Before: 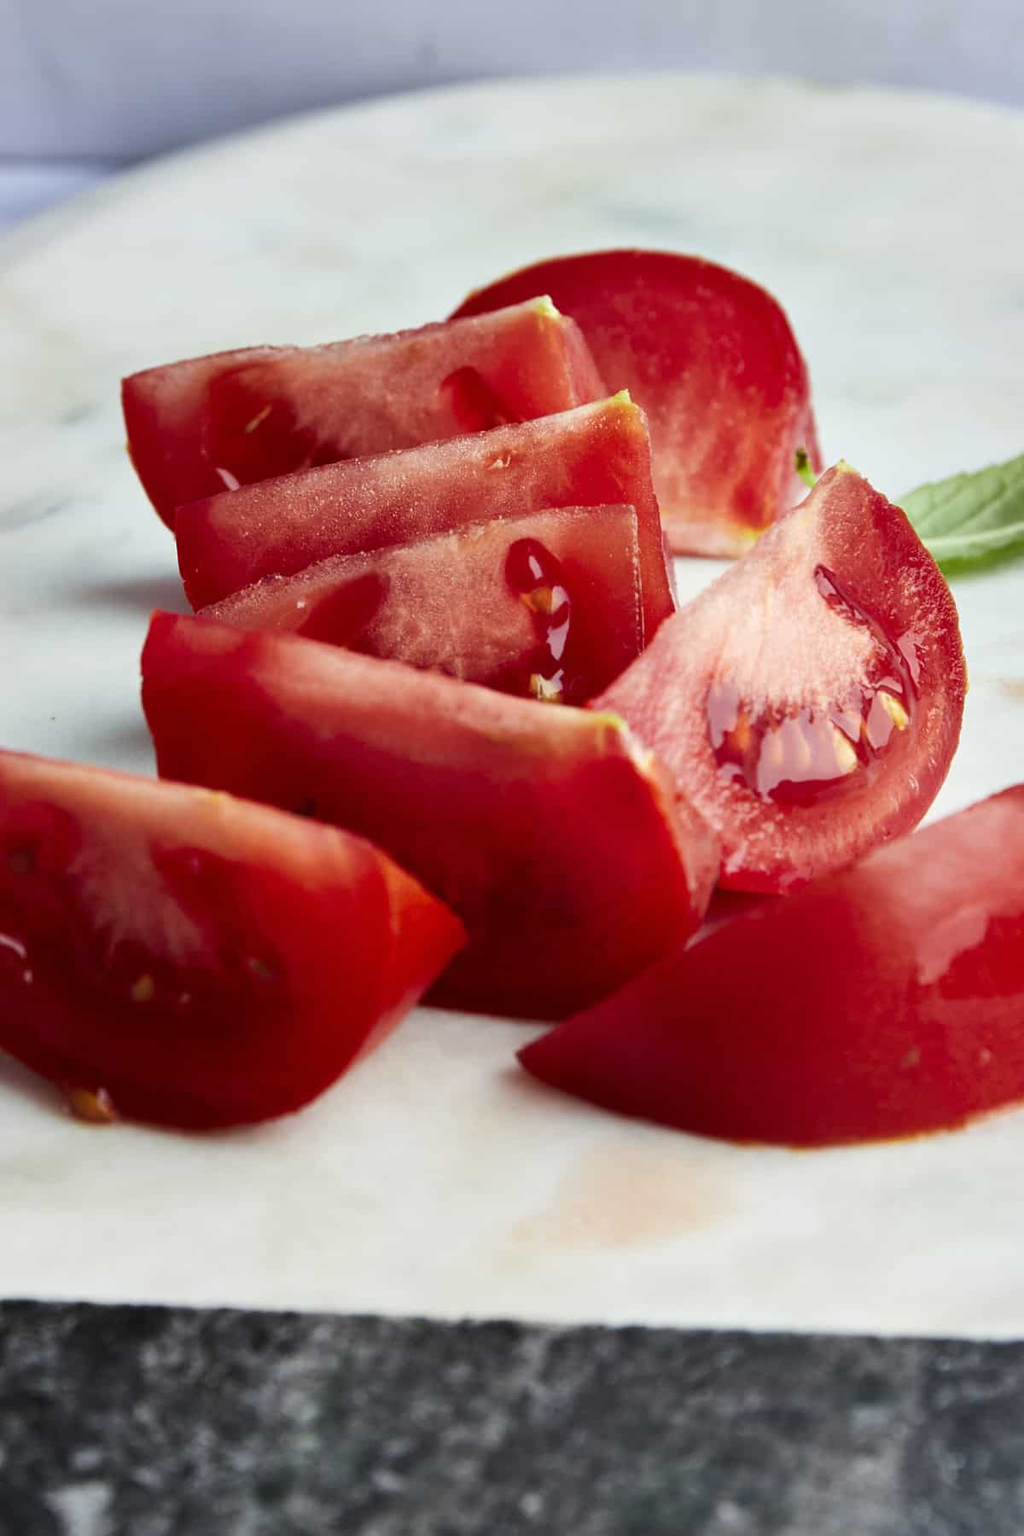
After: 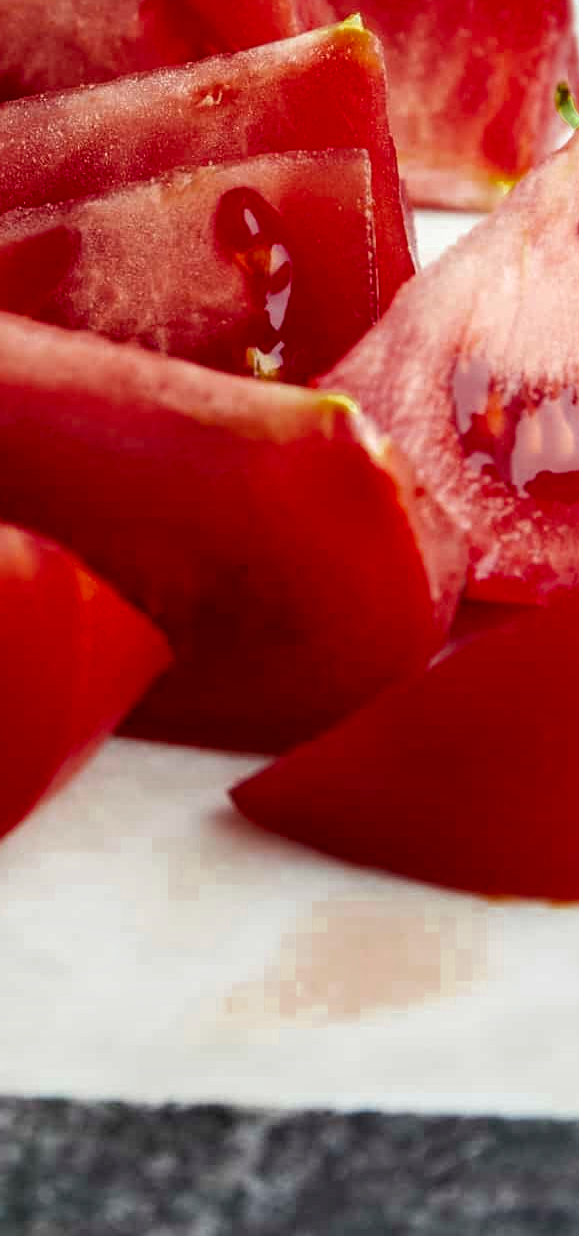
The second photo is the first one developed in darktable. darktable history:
white balance: emerald 1
crop: left 31.379%, top 24.658%, right 20.326%, bottom 6.628%
sharpen: amount 0.2
color zones: curves: ch0 [(0.11, 0.396) (0.195, 0.36) (0.25, 0.5) (0.303, 0.412) (0.357, 0.544) (0.75, 0.5) (0.967, 0.328)]; ch1 [(0, 0.468) (0.112, 0.512) (0.202, 0.6) (0.25, 0.5) (0.307, 0.352) (0.357, 0.544) (0.75, 0.5) (0.963, 0.524)]
local contrast: on, module defaults
shadows and highlights: shadows -23.08, highlights 46.15, soften with gaussian
